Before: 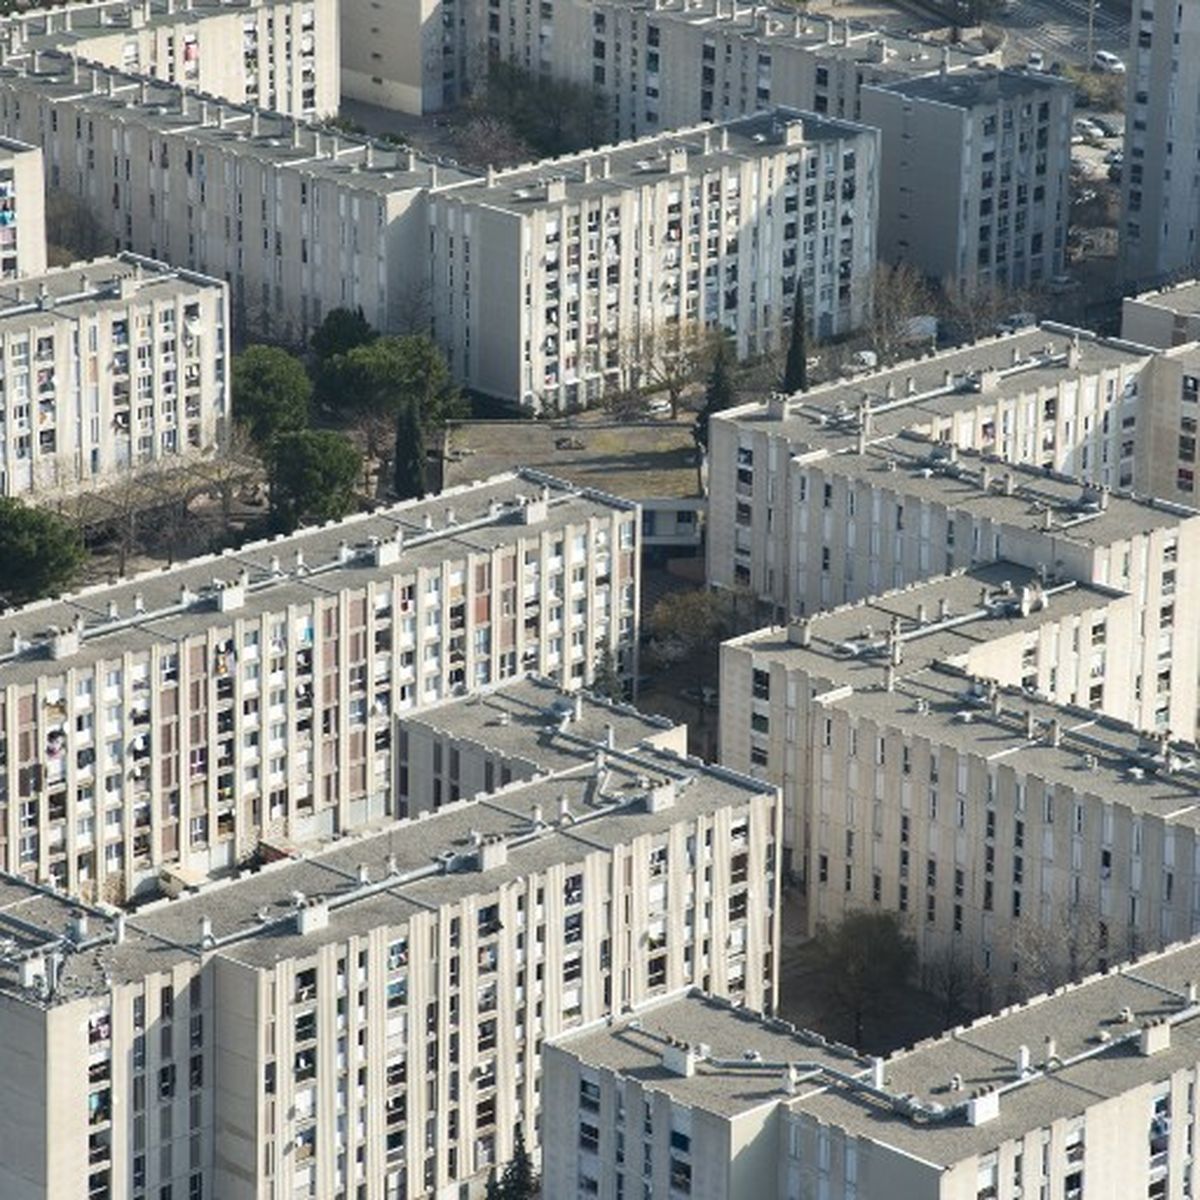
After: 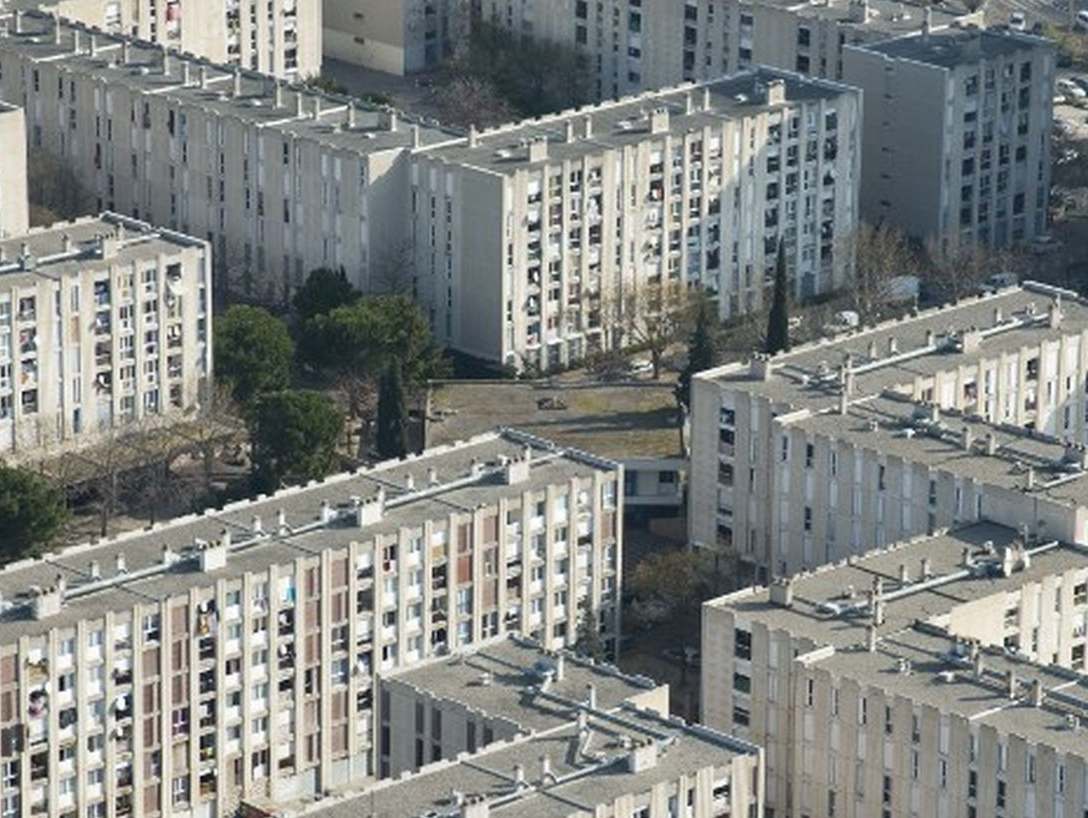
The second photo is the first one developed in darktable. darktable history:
crop: left 1.557%, top 3.37%, right 7.755%, bottom 28.43%
color zones: curves: ch0 [(0.27, 0.396) (0.563, 0.504) (0.75, 0.5) (0.787, 0.307)]
